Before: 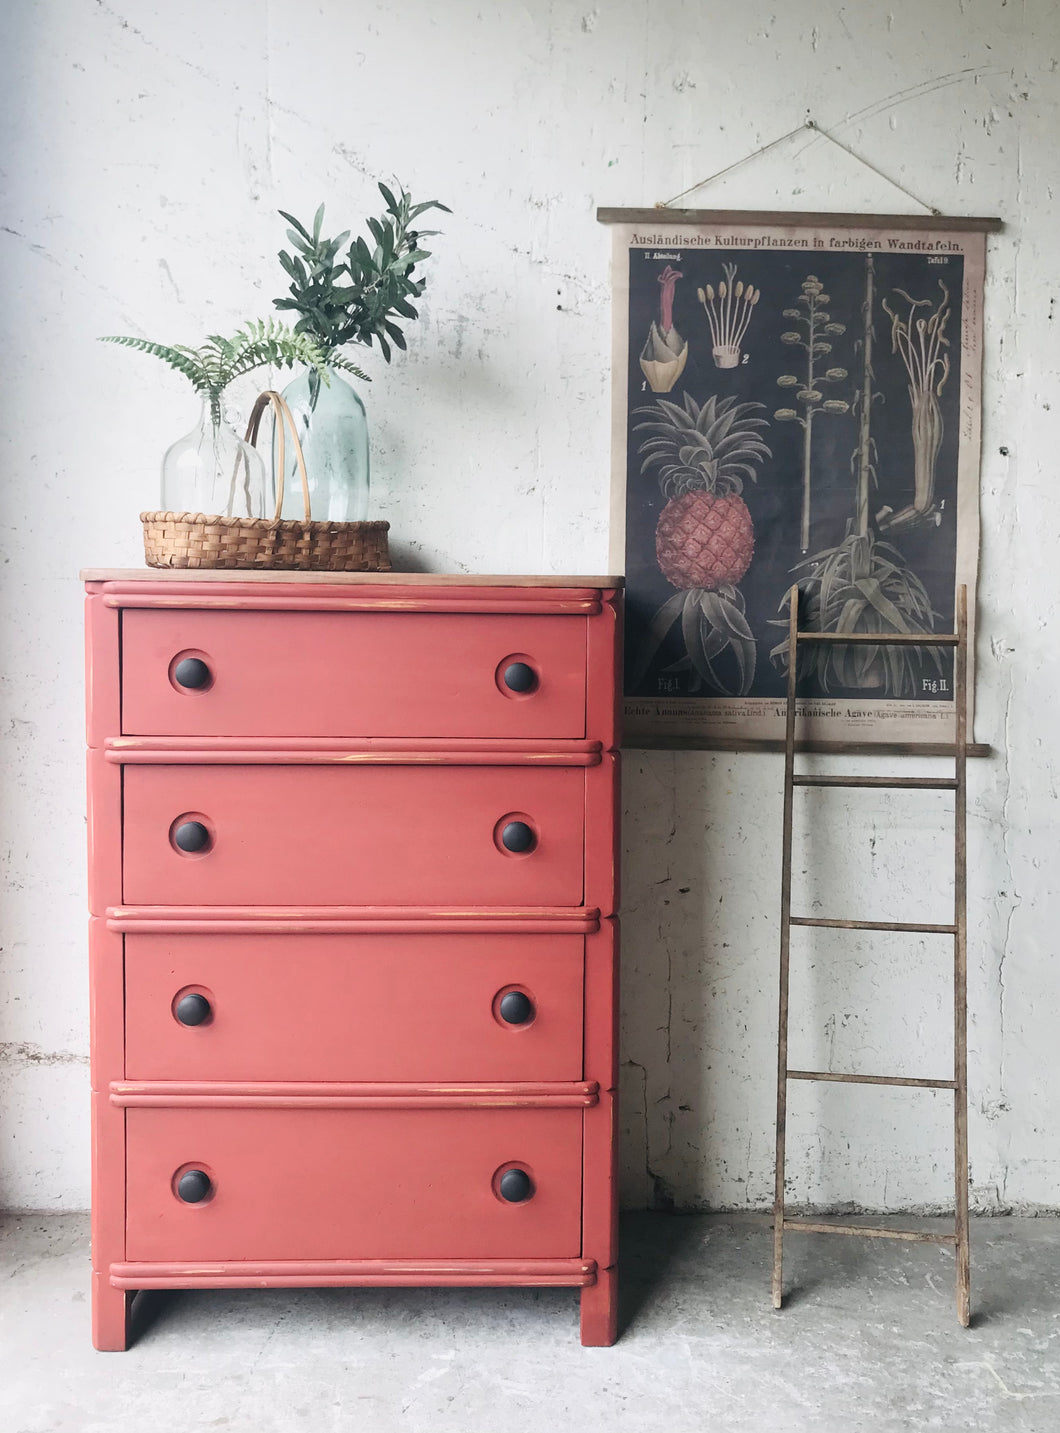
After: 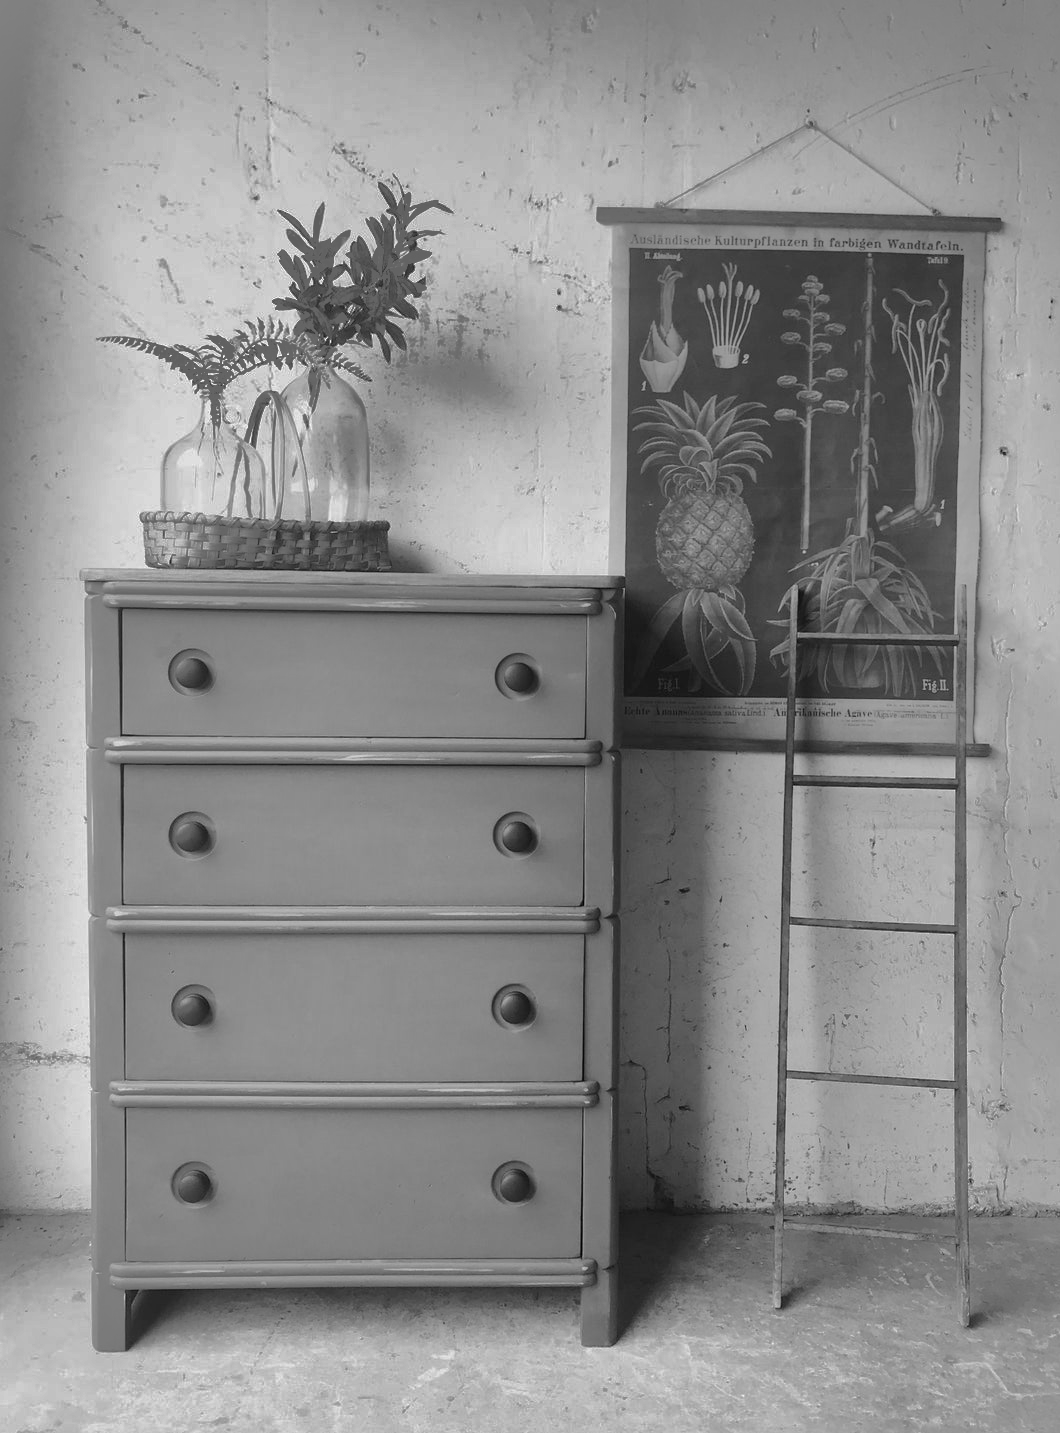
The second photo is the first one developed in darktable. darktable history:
shadows and highlights: shadows 38.43, highlights -74.54
monochrome: on, module defaults
